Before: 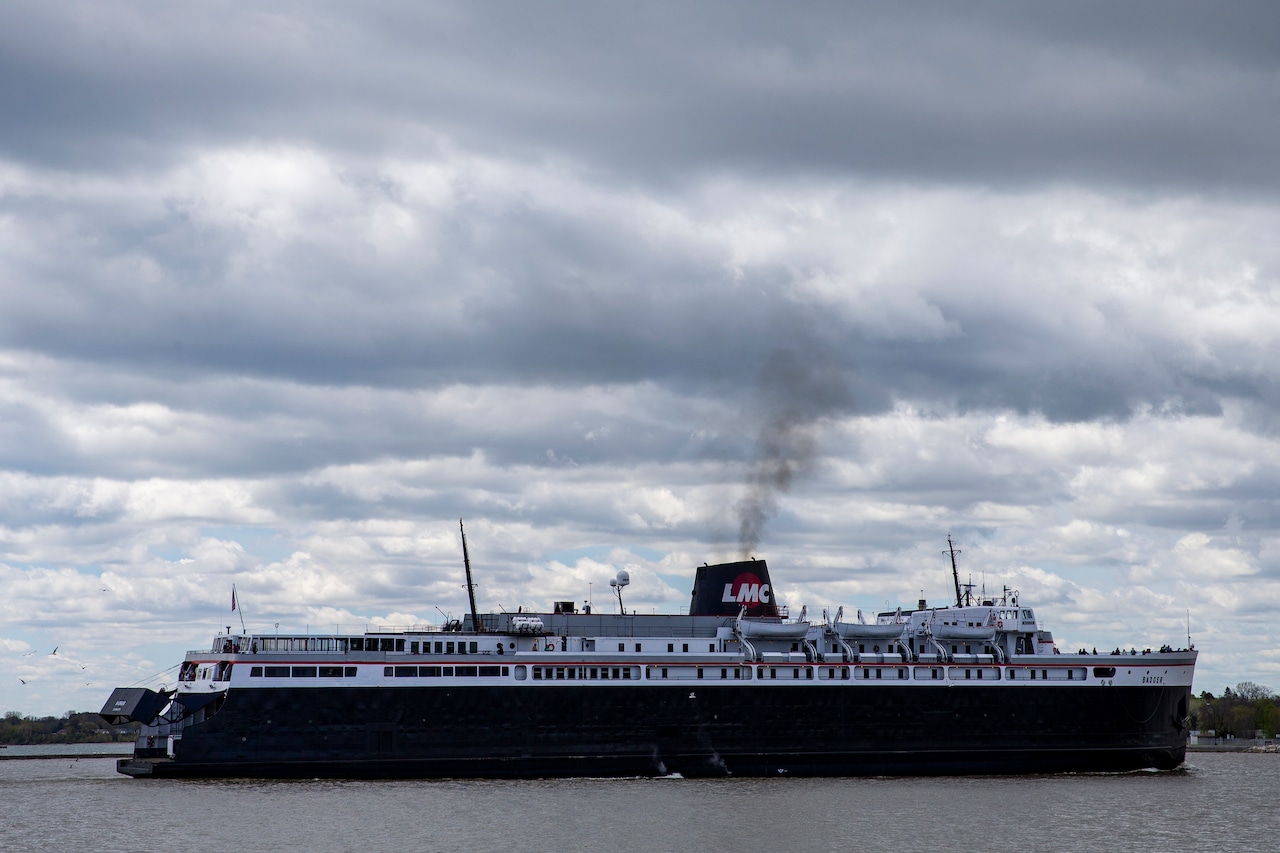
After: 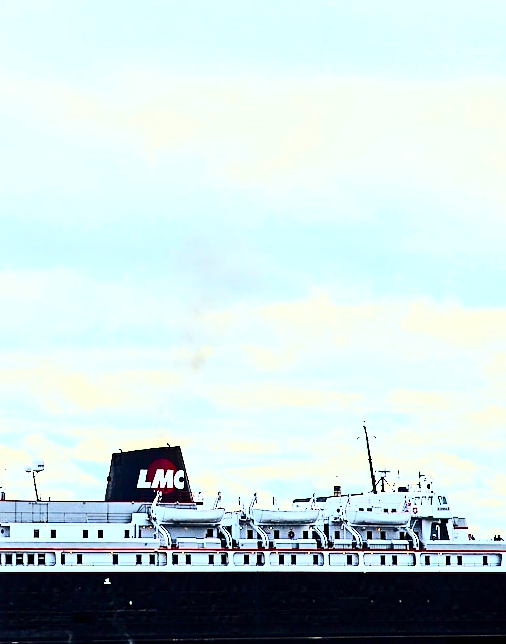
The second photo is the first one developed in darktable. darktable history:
color correction: highlights a* -5.94, highlights b* 11.19
base curve: curves: ch0 [(0, 0) (0.018, 0.026) (0.143, 0.37) (0.33, 0.731) (0.458, 0.853) (0.735, 0.965) (0.905, 0.986) (1, 1)]
sharpen: on, module defaults
crop: left 45.721%, top 13.393%, right 14.118%, bottom 10.01%
exposure: black level correction 0, exposure 0.877 EV, compensate exposure bias true, compensate highlight preservation false
contrast brightness saturation: contrast 0.4, brightness 0.05, saturation 0.25
